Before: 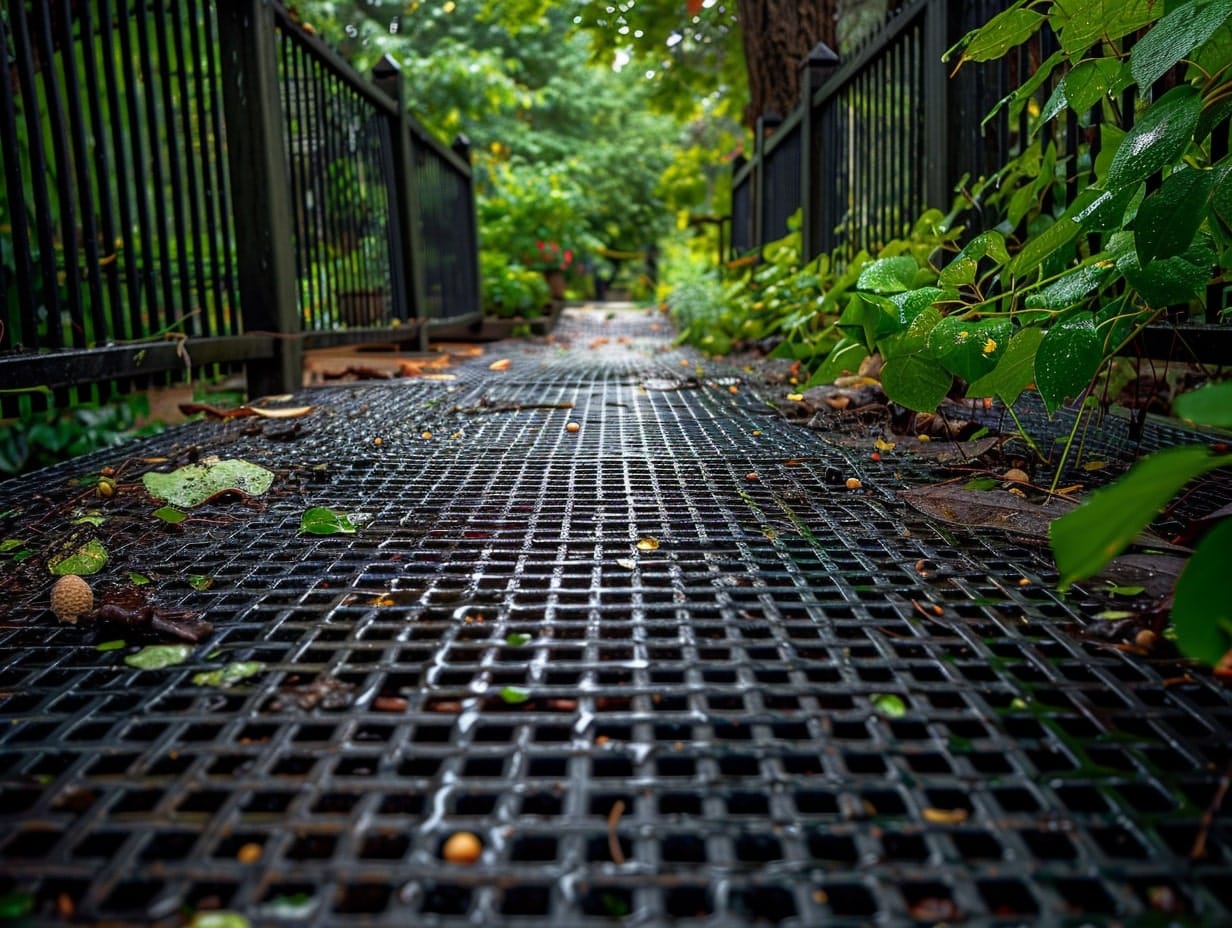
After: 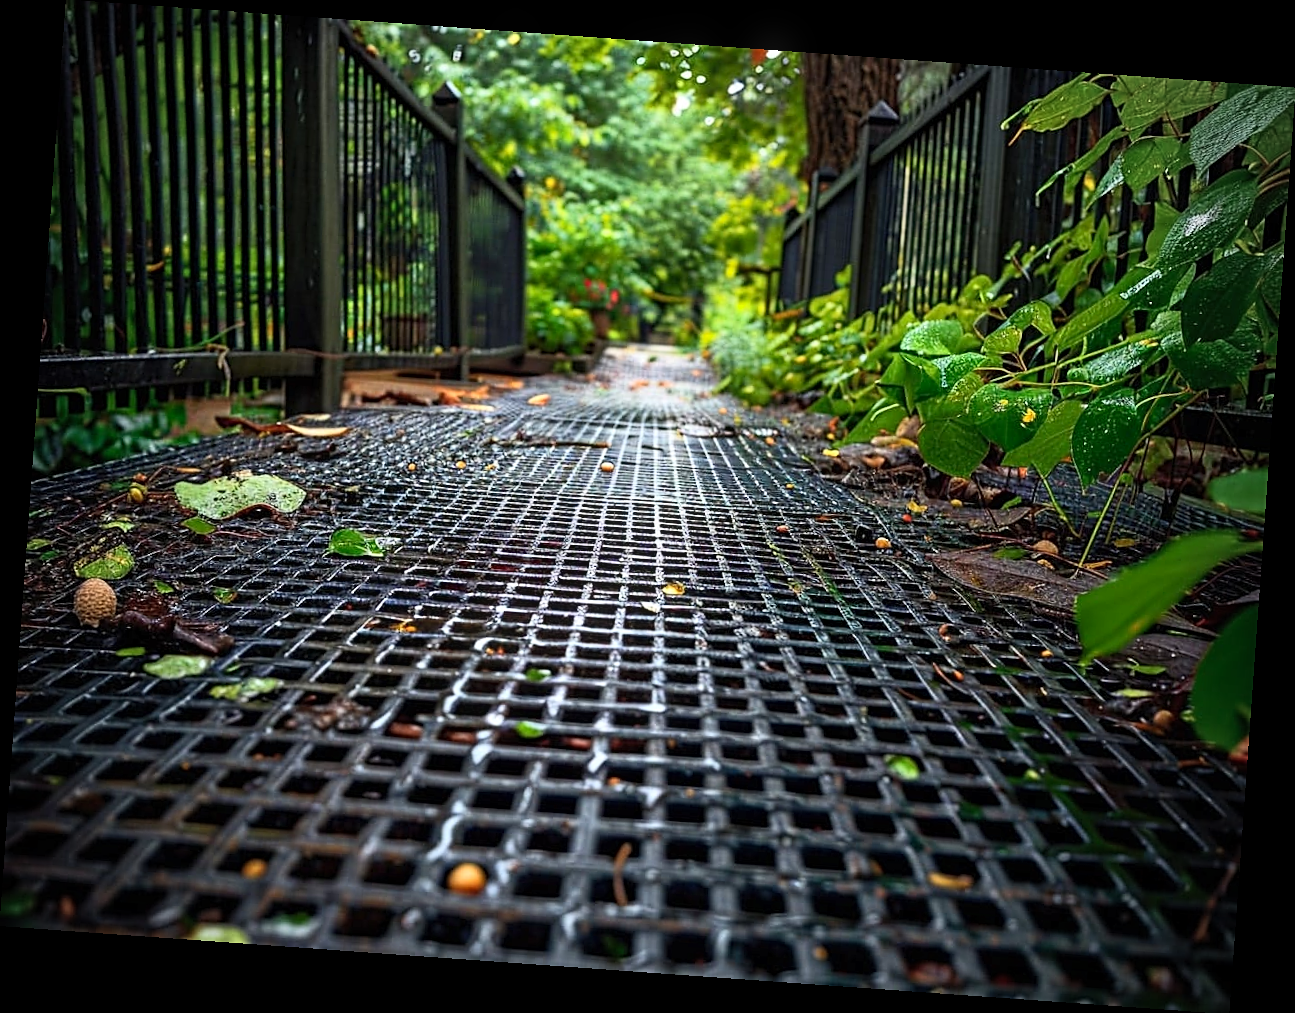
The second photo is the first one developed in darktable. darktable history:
vignetting: unbound false
rotate and perspective: rotation 4.1°, automatic cropping off
bloom: size 3%, threshold 100%, strength 0%
sharpen: on, module defaults
contrast brightness saturation: contrast 0.2, brightness 0.15, saturation 0.14
